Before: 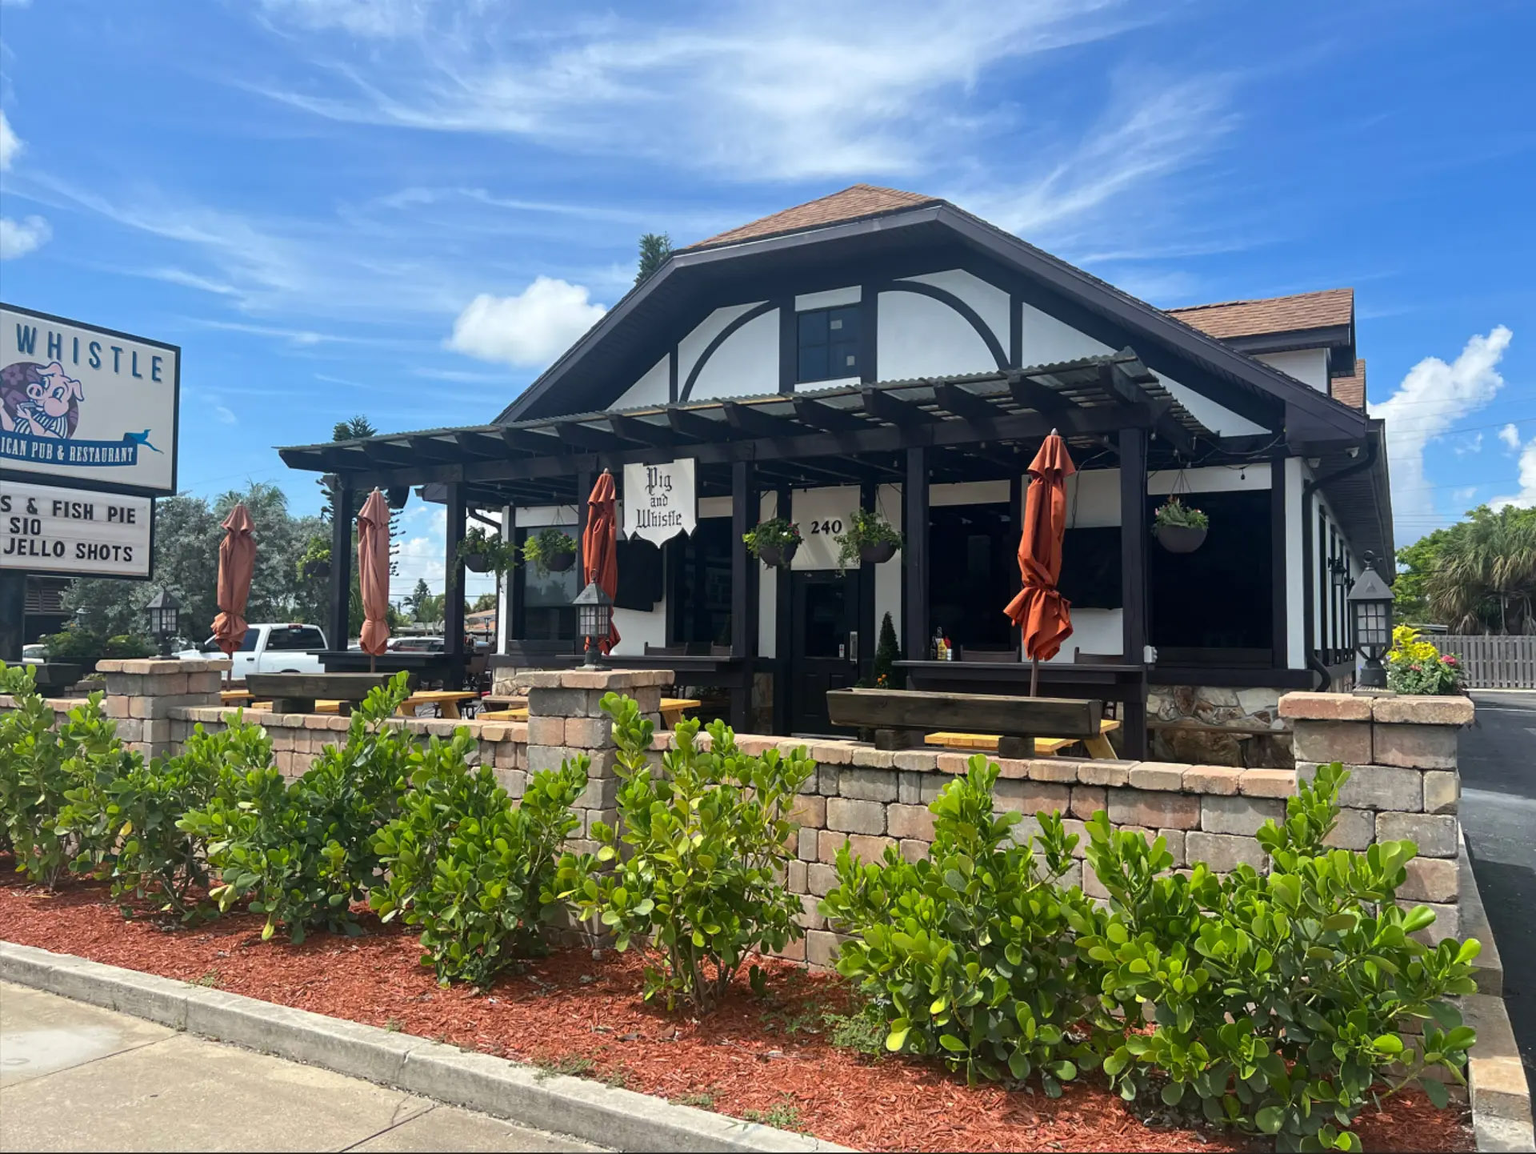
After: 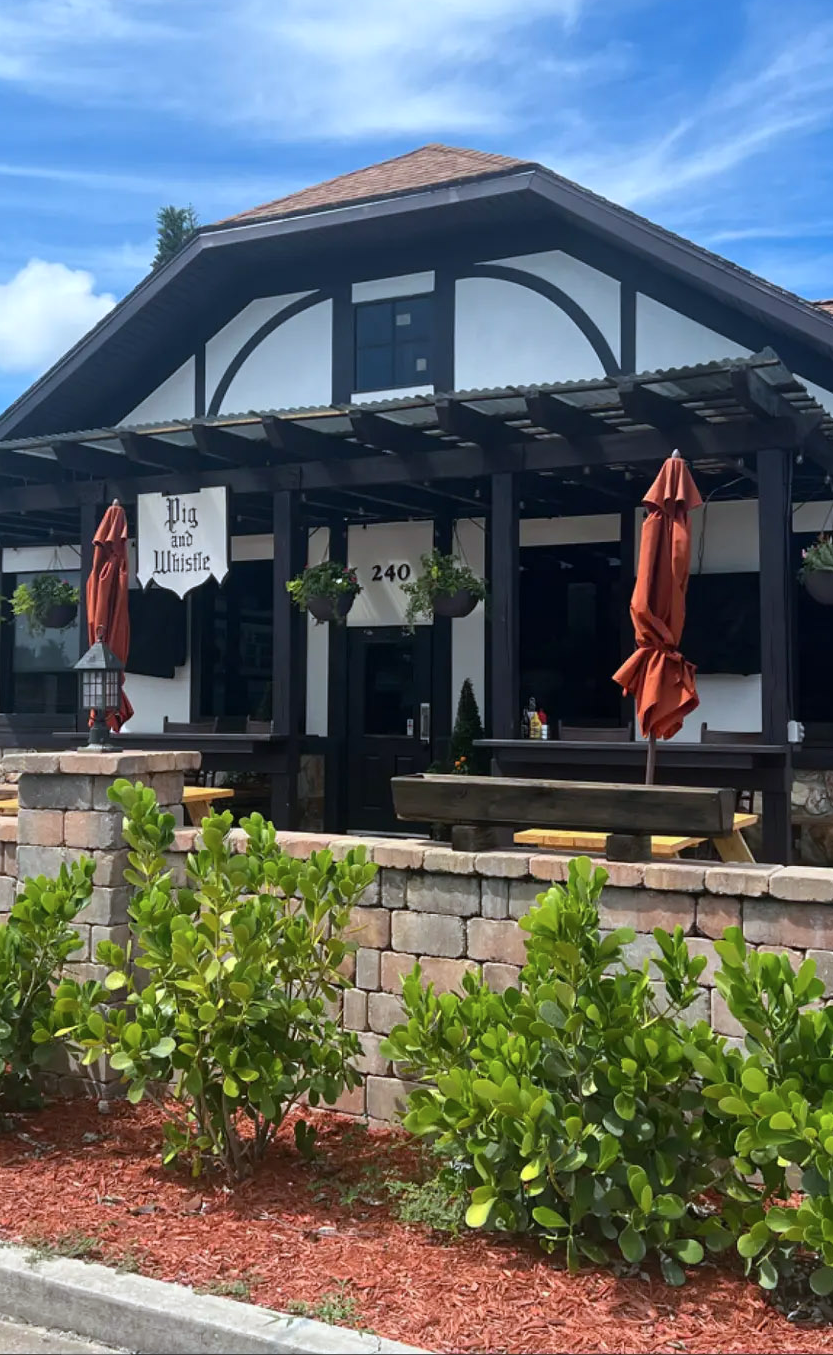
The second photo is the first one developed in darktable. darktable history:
crop: left 33.452%, top 6.025%, right 23.155%
color correction: highlights a* -0.772, highlights b* -8.92
